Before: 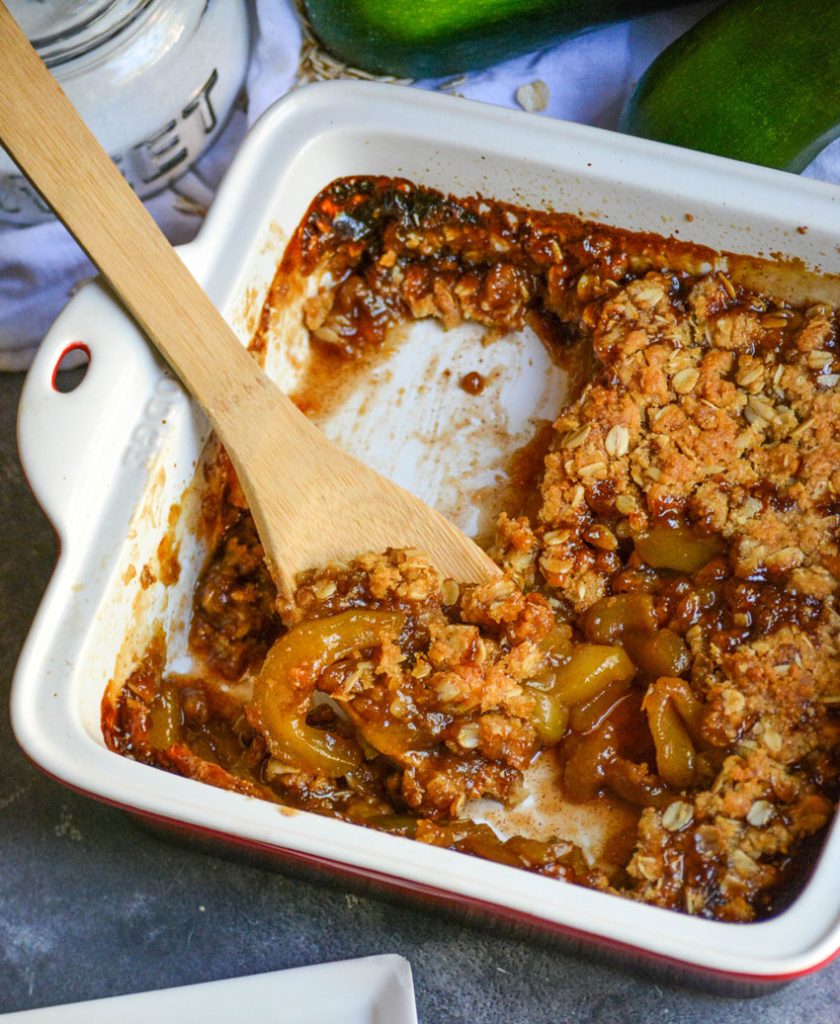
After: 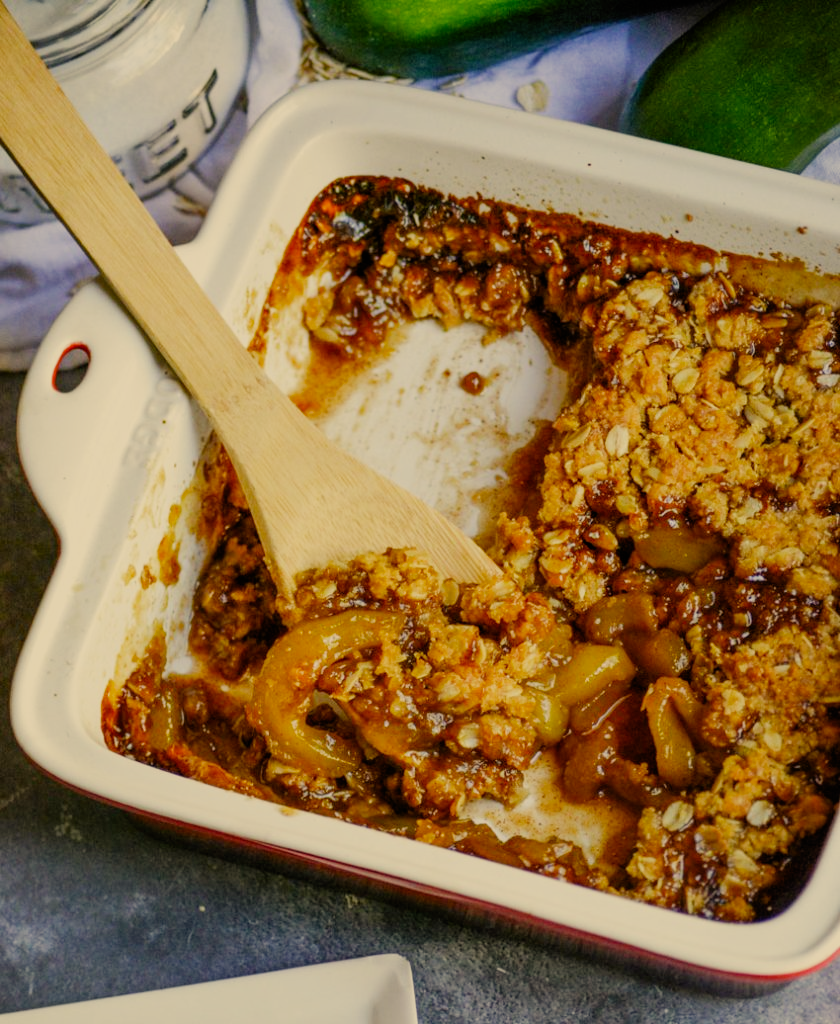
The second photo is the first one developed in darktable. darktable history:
filmic rgb: black relative exposure -7.65 EV, white relative exposure 4.56 EV, hardness 3.61, add noise in highlights 0.001, preserve chrominance no, color science v4 (2020), iterations of high-quality reconstruction 0
color correction: highlights a* 2.62, highlights b* 23.07
